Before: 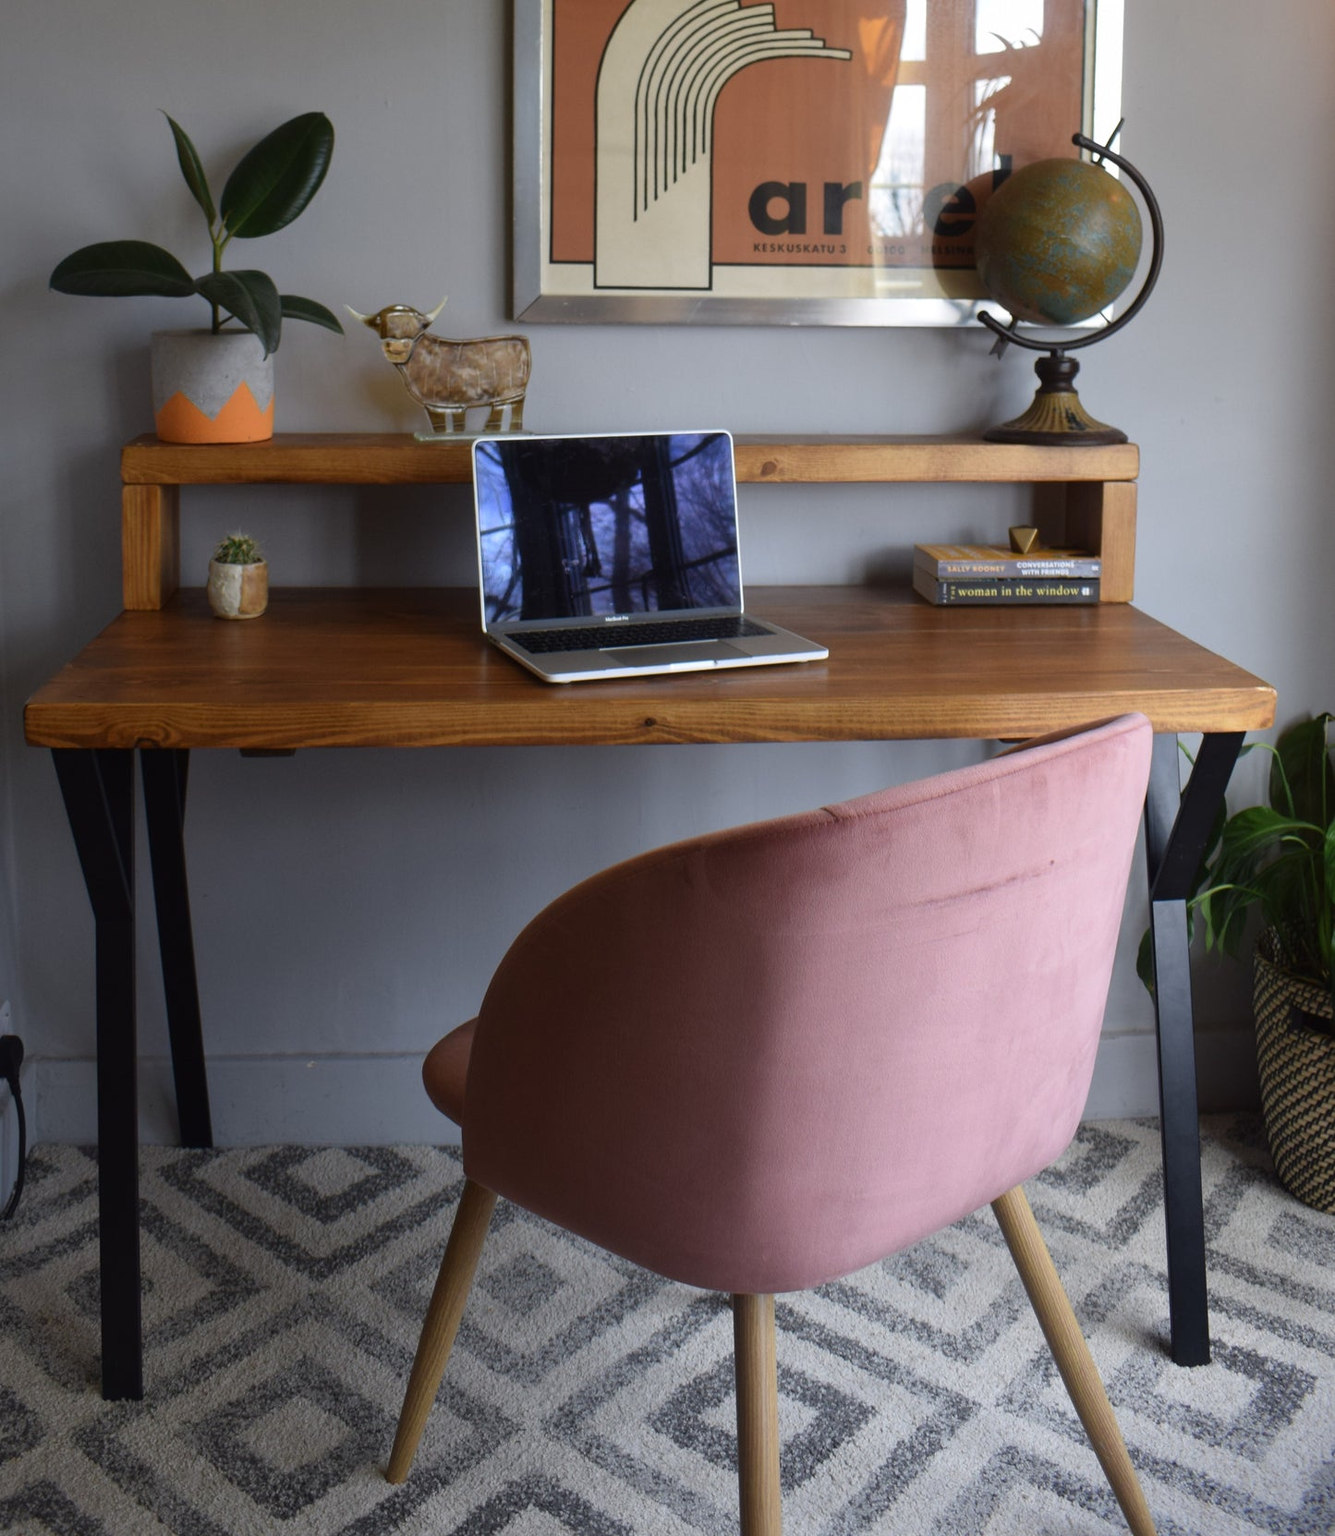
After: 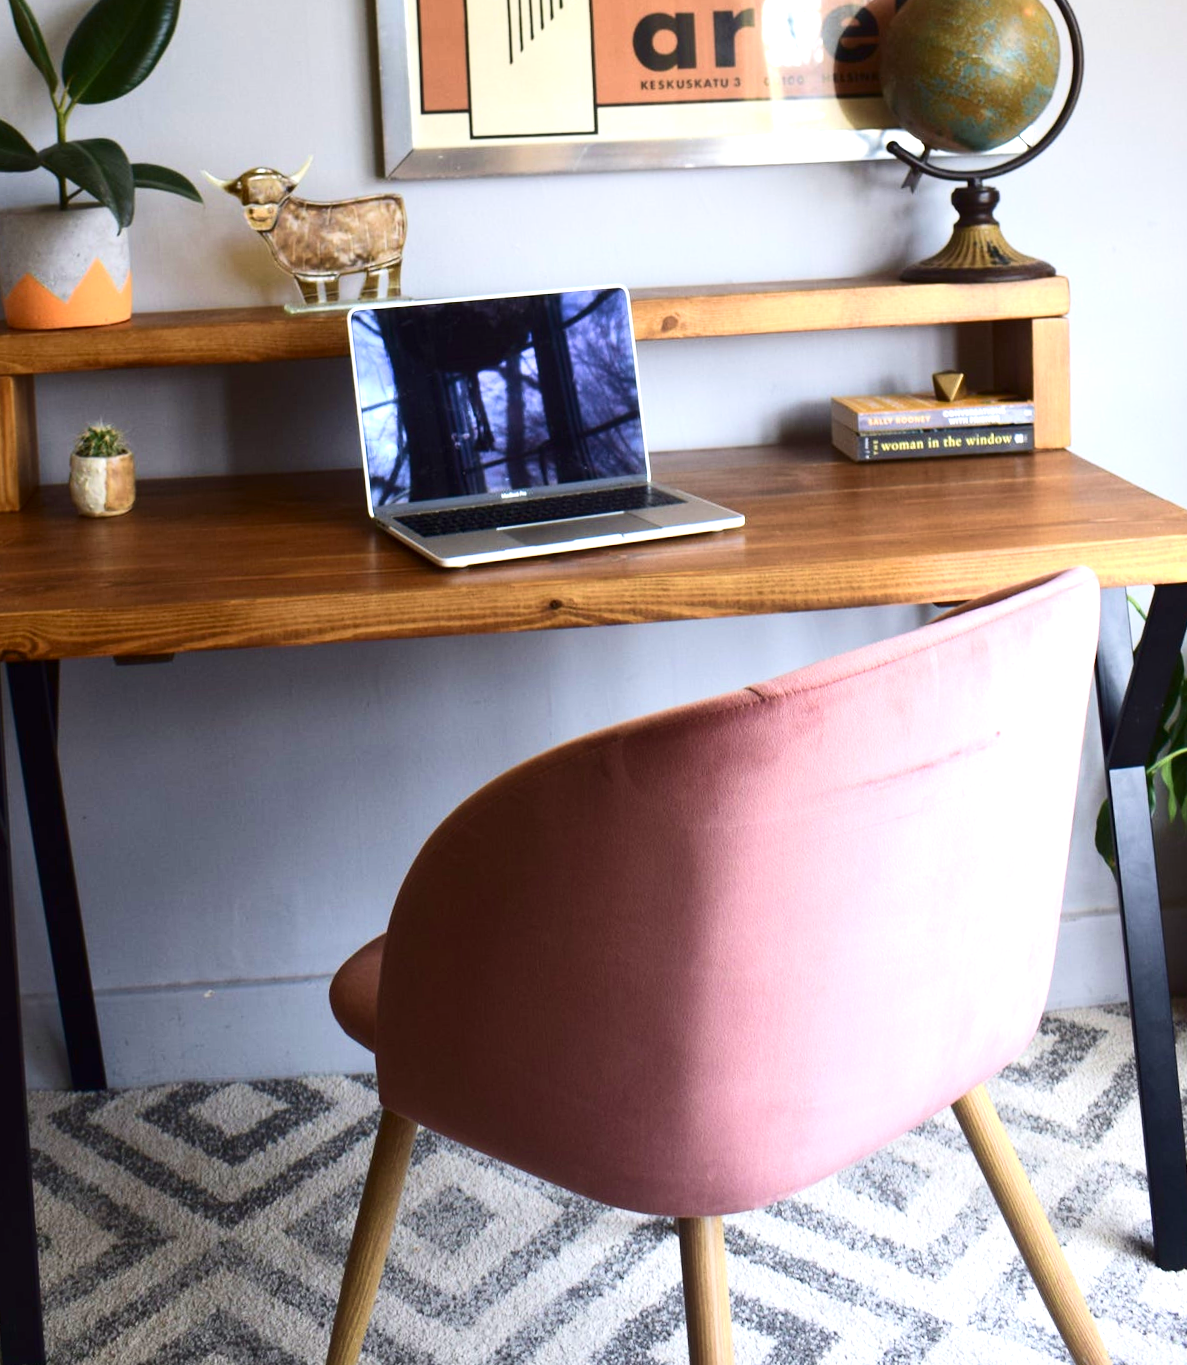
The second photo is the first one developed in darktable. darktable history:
rotate and perspective: rotation -3°, crop left 0.031, crop right 0.968, crop top 0.07, crop bottom 0.93
velvia: on, module defaults
exposure: black level correction 0.001, exposure 1.116 EV, compensate highlight preservation false
crop: left 9.807%, top 6.259%, right 7.334%, bottom 2.177%
contrast brightness saturation: contrast 0.22
